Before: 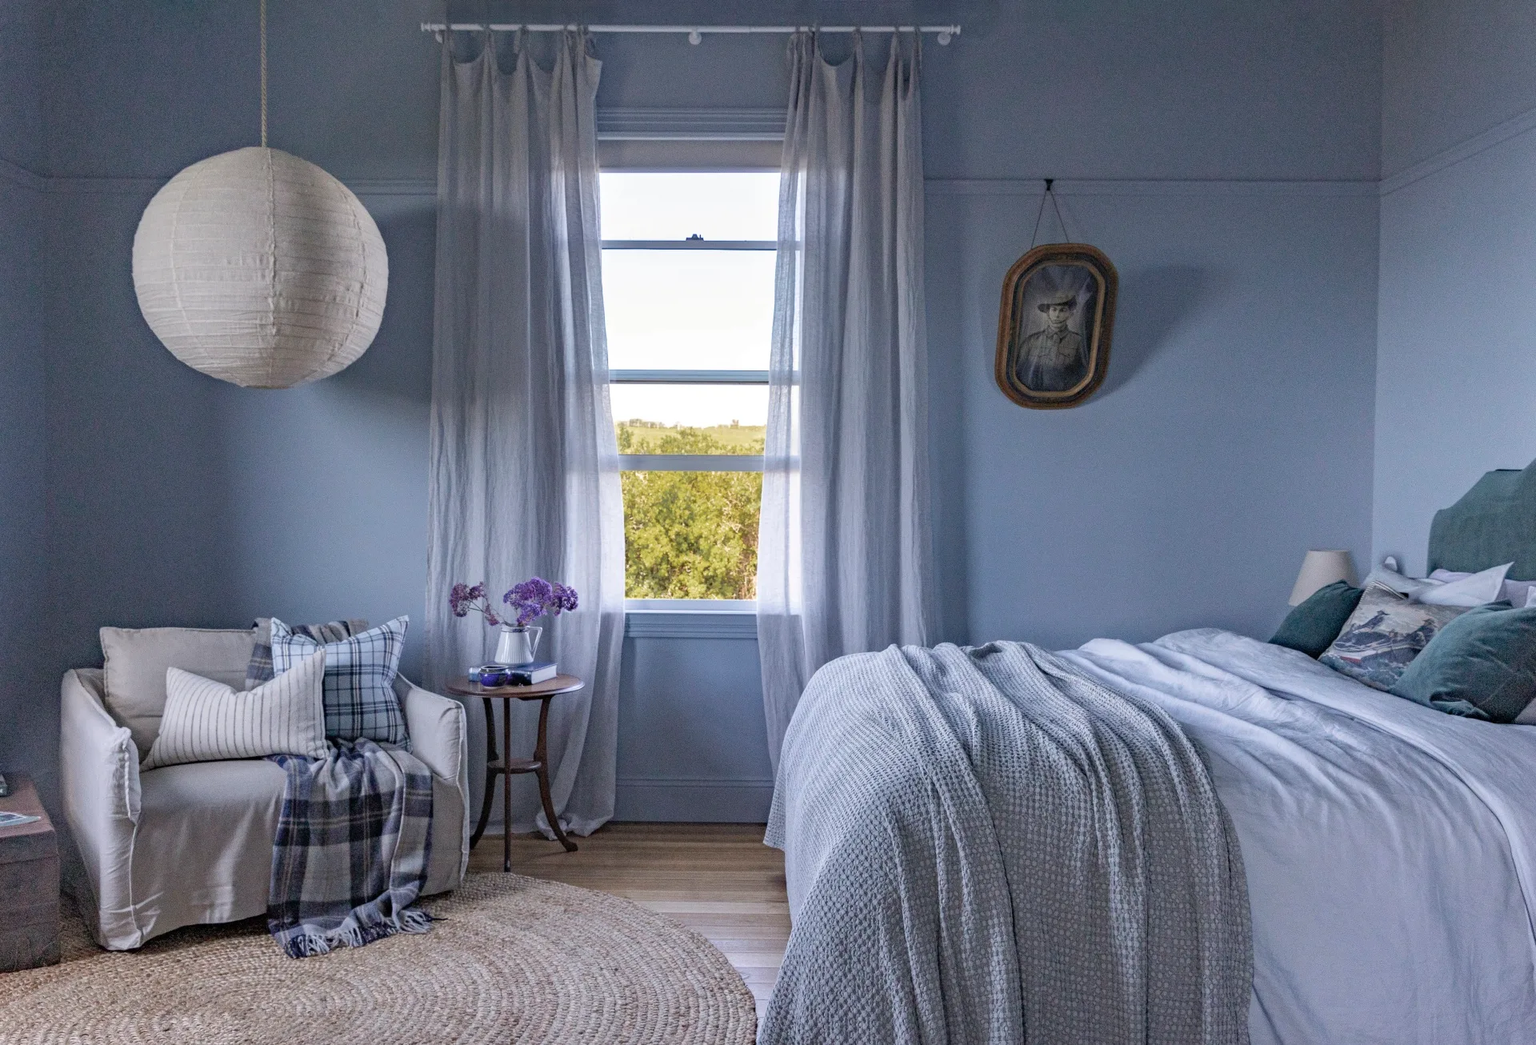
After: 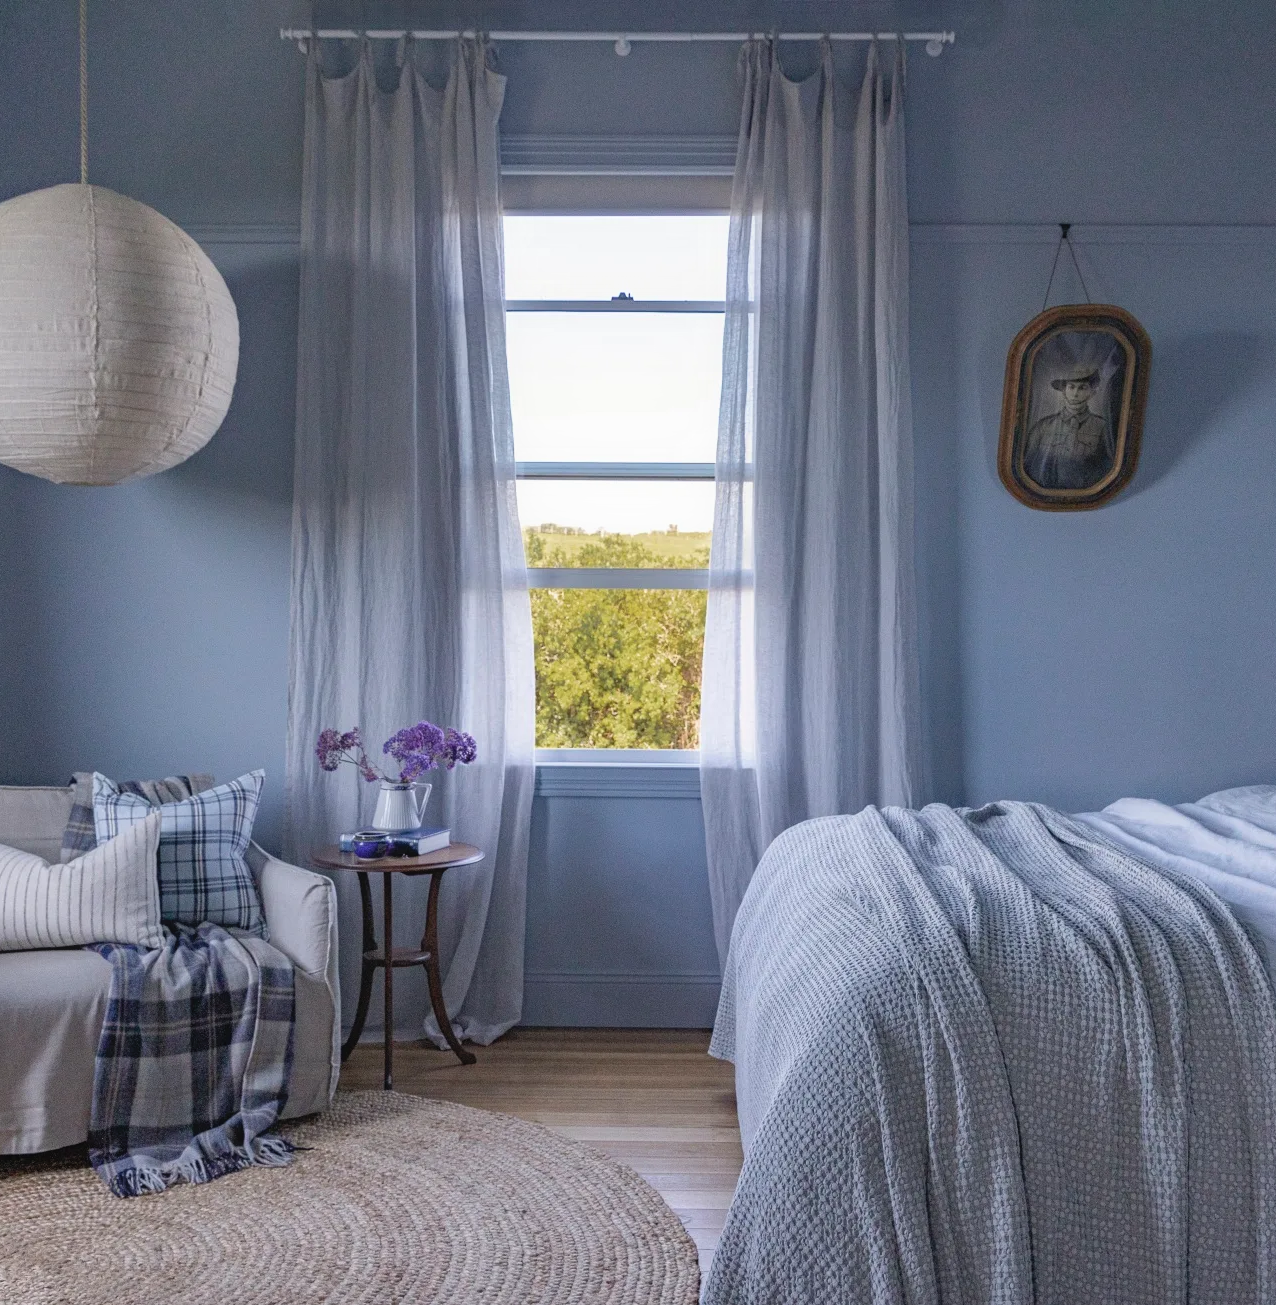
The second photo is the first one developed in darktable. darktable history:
contrast equalizer: y [[0.5, 0.488, 0.462, 0.461, 0.491, 0.5], [0.5 ×6], [0.5 ×6], [0 ×6], [0 ×6]]
crop and rotate: left 12.837%, right 20.665%
